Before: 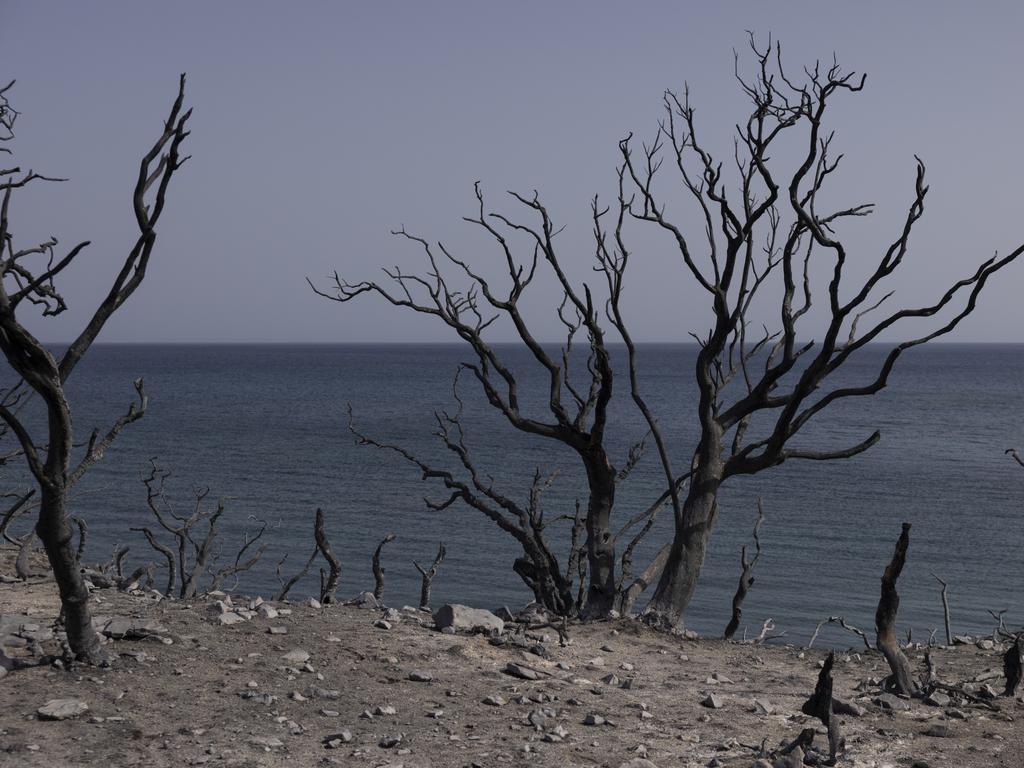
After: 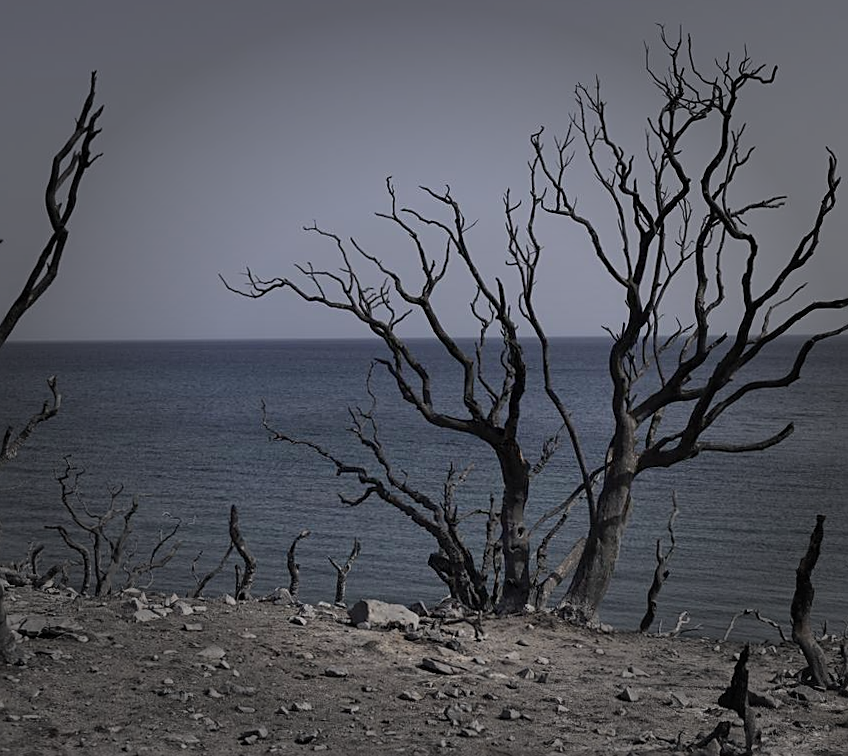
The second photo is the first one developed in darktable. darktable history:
sharpen: on, module defaults
rotate and perspective: rotation -0.45°, automatic cropping original format, crop left 0.008, crop right 0.992, crop top 0.012, crop bottom 0.988
vignetting: fall-off start 48.41%, automatic ratio true, width/height ratio 1.29, unbound false
shadows and highlights: shadows 49, highlights -41, soften with gaussian
crop: left 8.026%, right 7.374%
